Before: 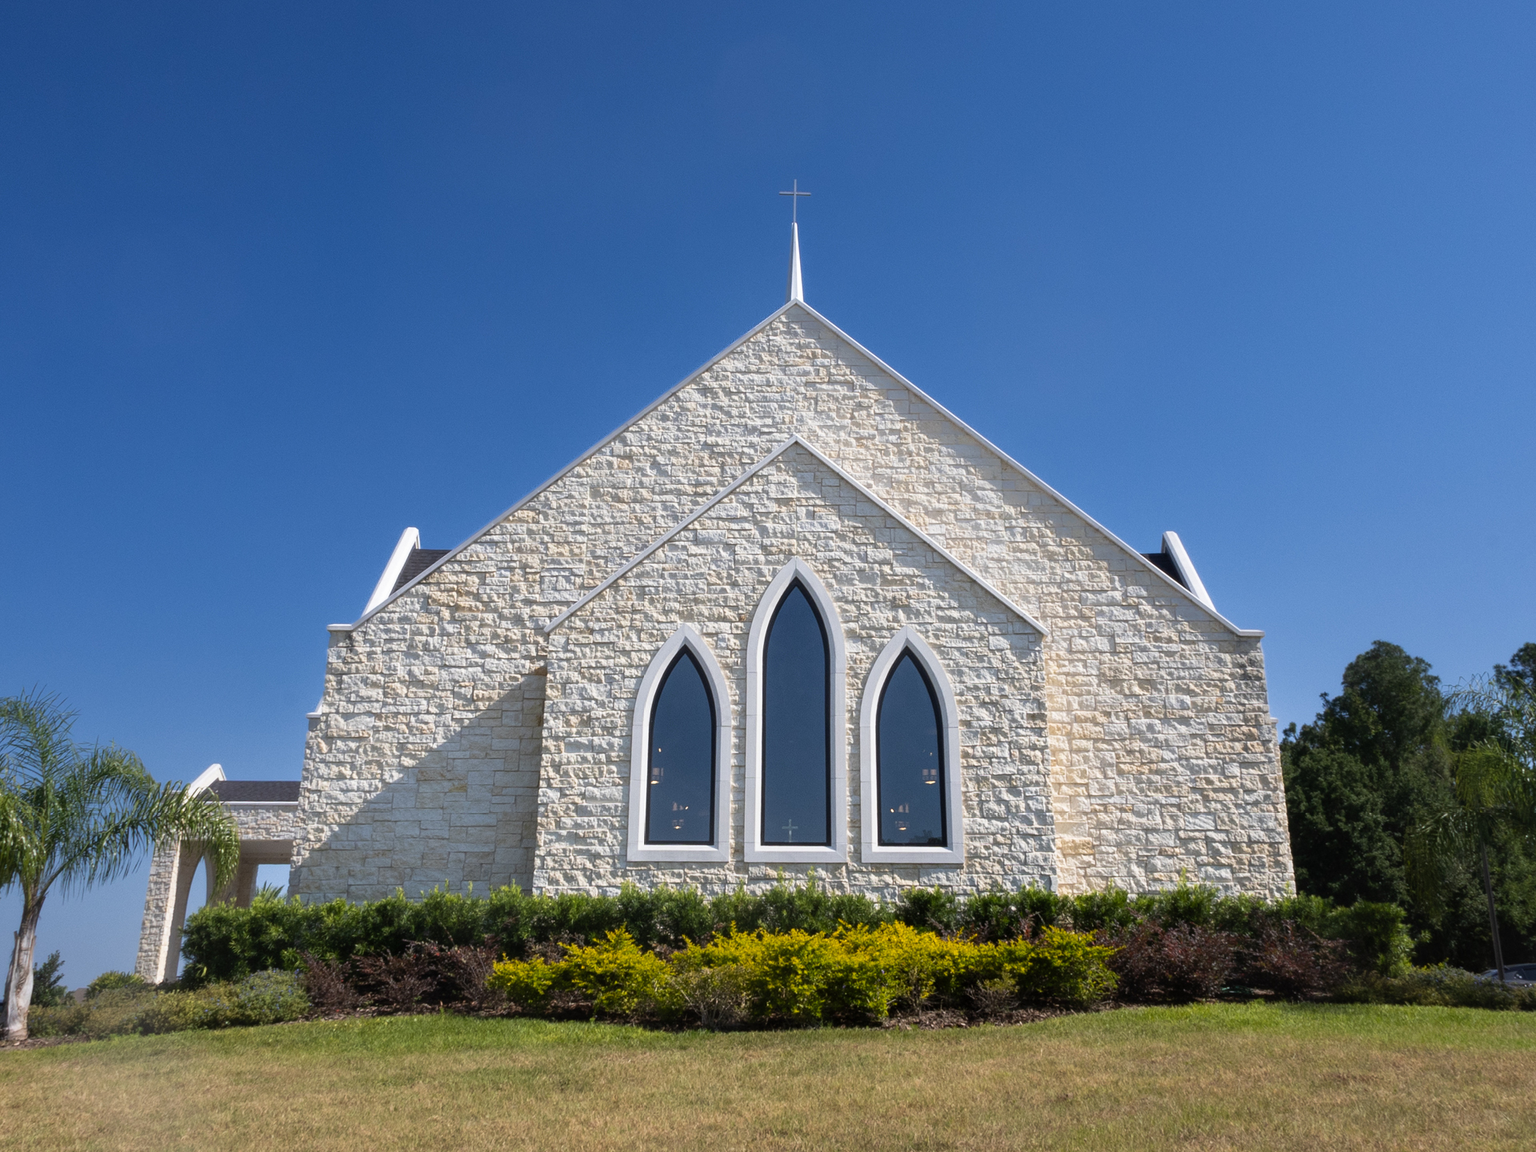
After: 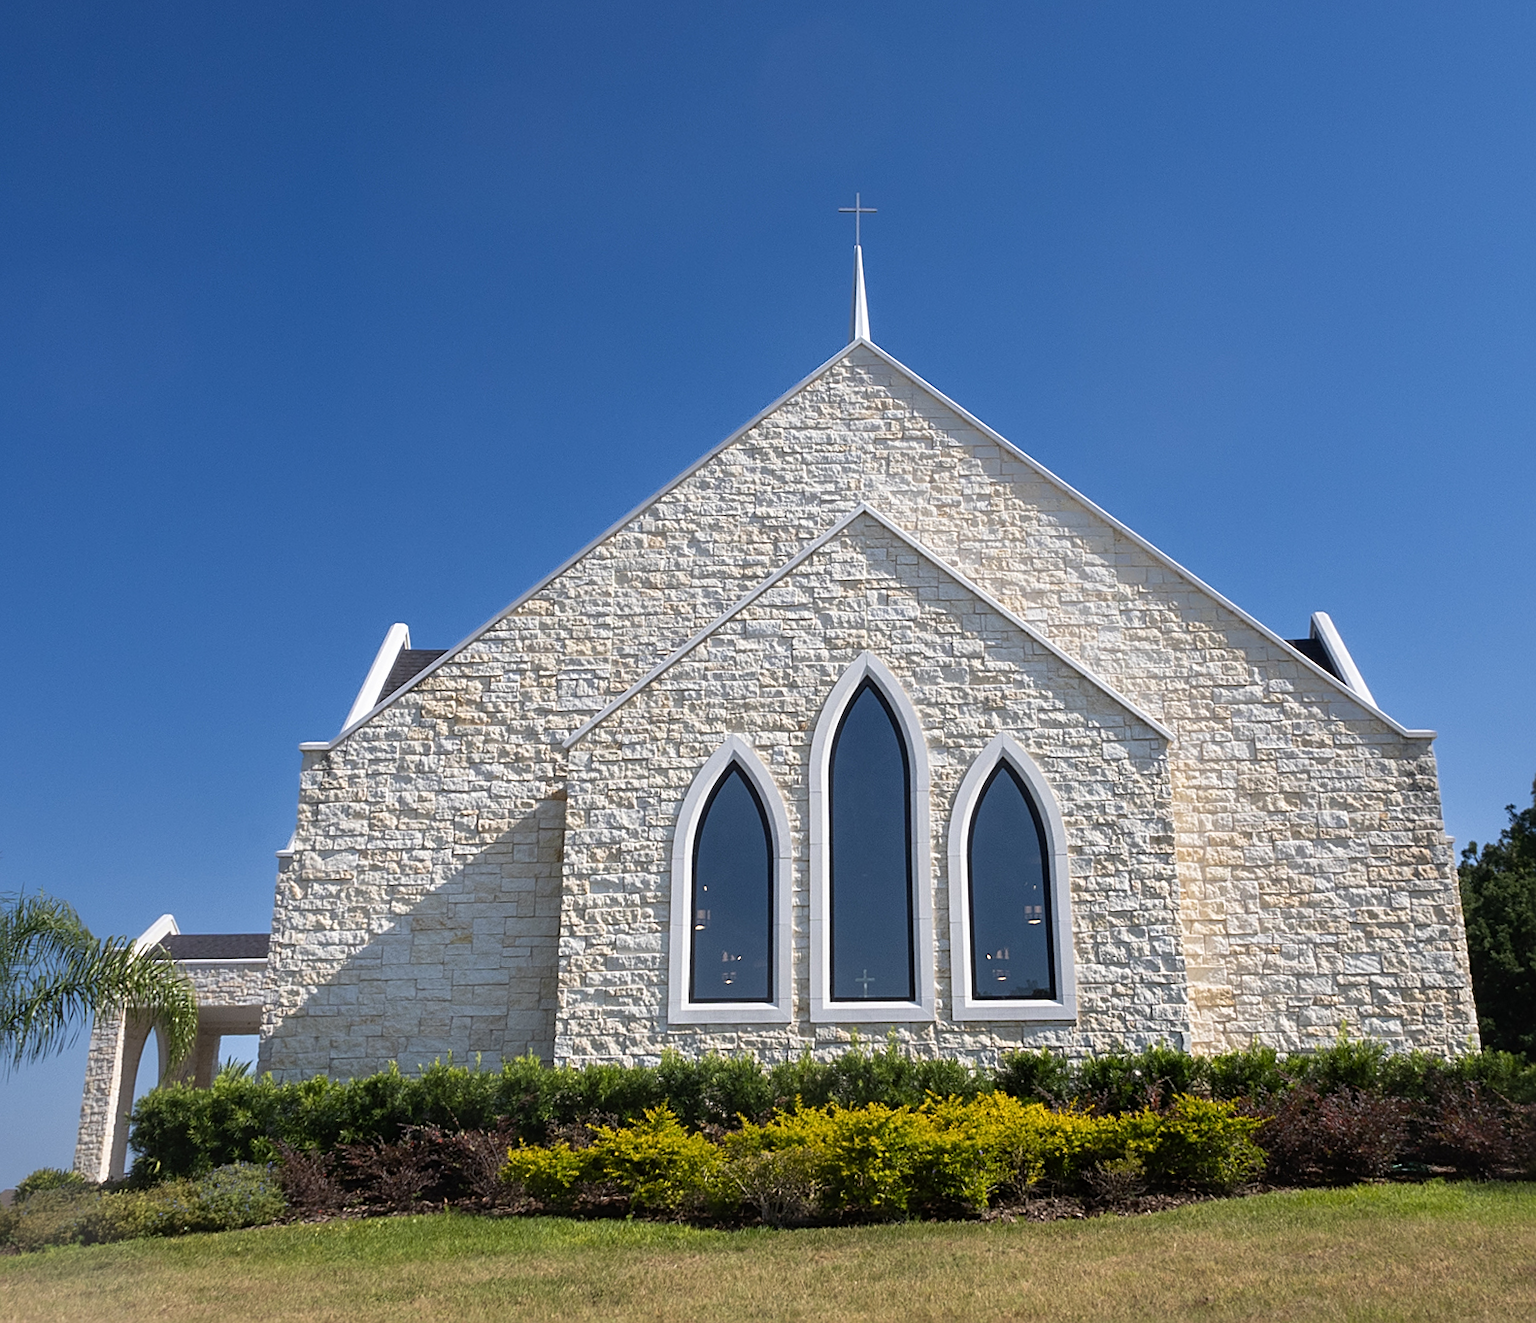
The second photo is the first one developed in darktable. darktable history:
sharpen: on, module defaults
crop and rotate: angle 1°, left 4.281%, top 0.642%, right 11.383%, bottom 2.486%
